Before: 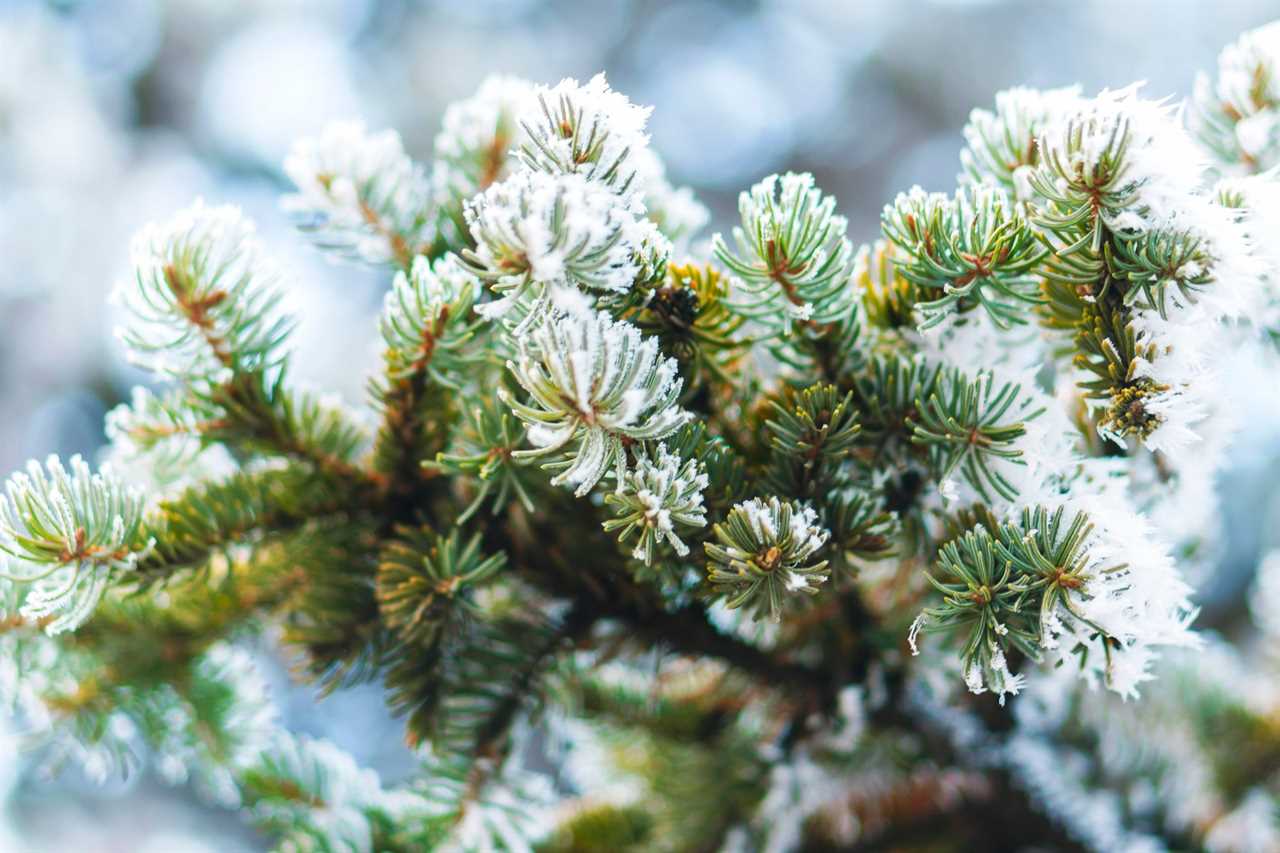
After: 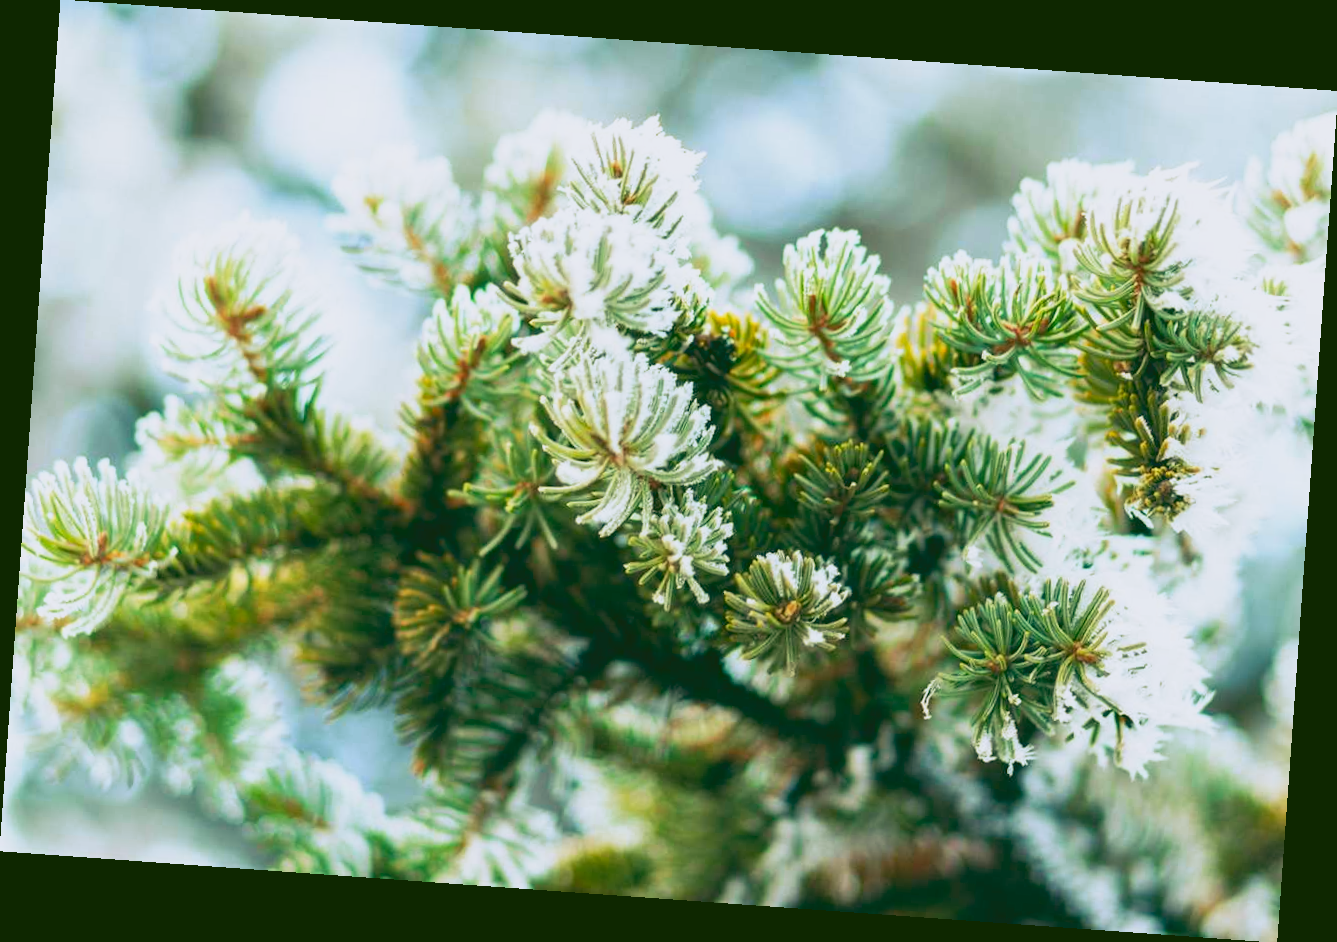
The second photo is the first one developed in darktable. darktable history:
base curve: curves: ch0 [(0, 0) (0.088, 0.125) (0.176, 0.251) (0.354, 0.501) (0.613, 0.749) (1, 0.877)], preserve colors none
rotate and perspective: rotation 4.1°, automatic cropping off
rgb curve: curves: ch0 [(0.123, 0.061) (0.995, 0.887)]; ch1 [(0.06, 0.116) (1, 0.906)]; ch2 [(0, 0) (0.824, 0.69) (1, 1)], mode RGB, independent channels, compensate middle gray true
